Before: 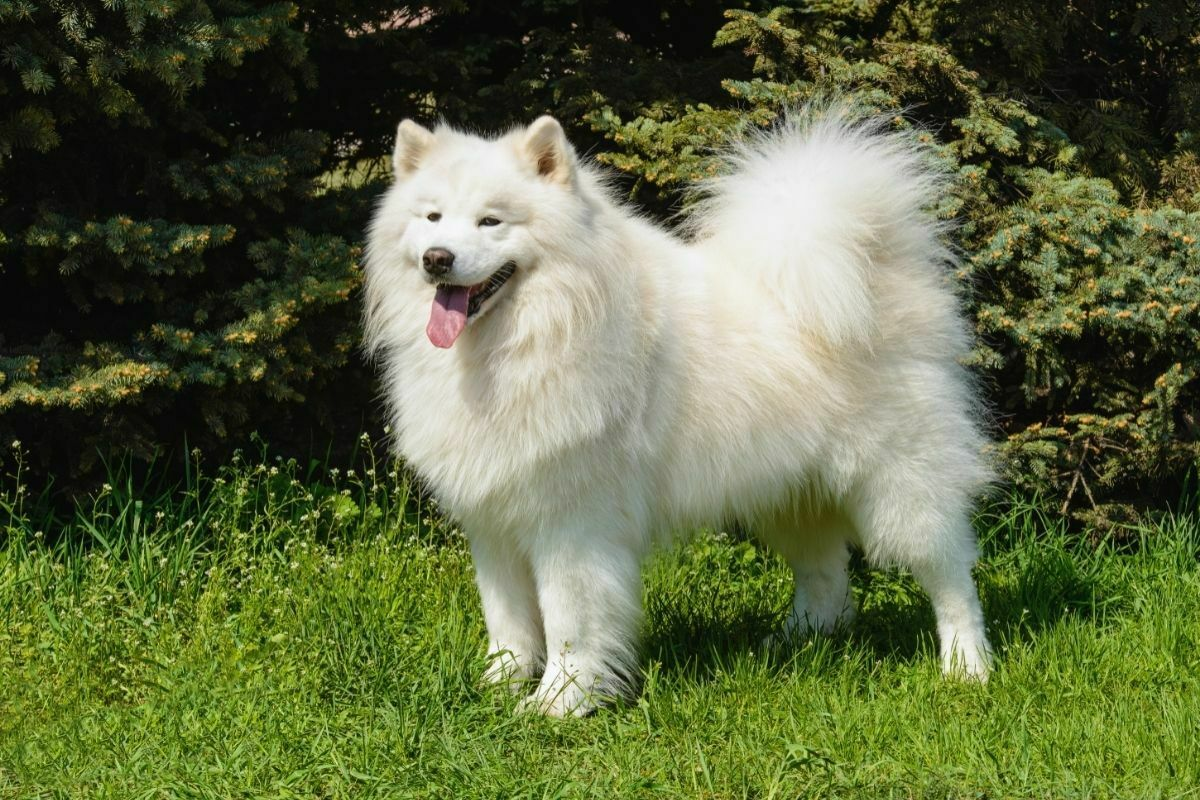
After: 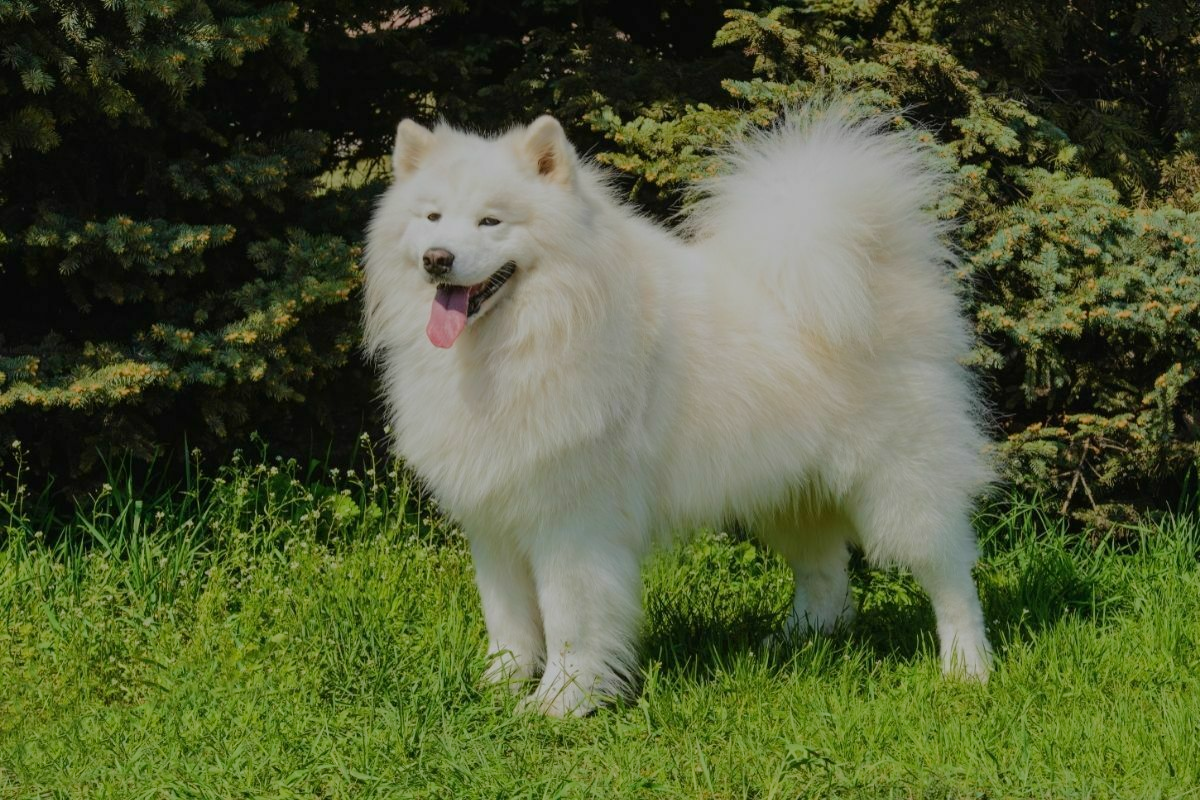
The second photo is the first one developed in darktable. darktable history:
tone equalizer: -8 EV -0.008 EV, -7 EV 0.01 EV, -6 EV -0.007 EV, -5 EV 0.005 EV, -4 EV -0.042 EV, -3 EV -0.238 EV, -2 EV -0.649 EV, -1 EV -0.978 EV, +0 EV -0.947 EV, edges refinement/feathering 500, mask exposure compensation -1.57 EV, preserve details no
